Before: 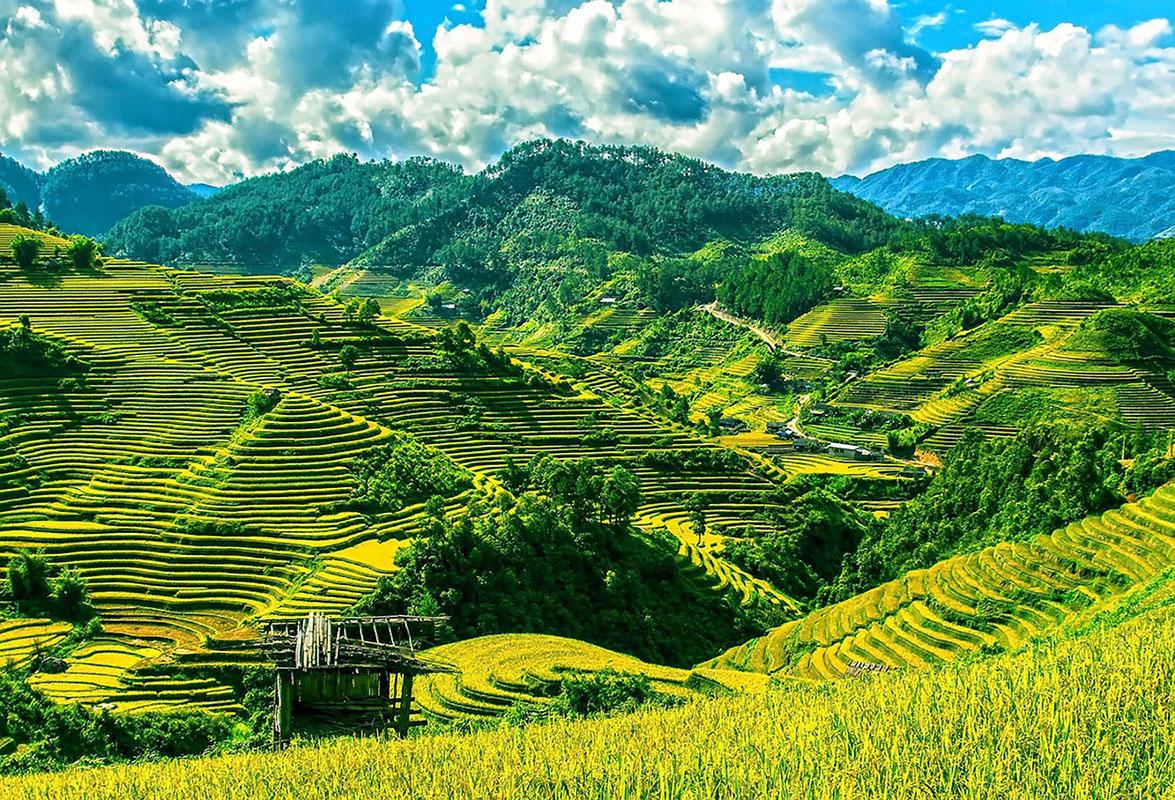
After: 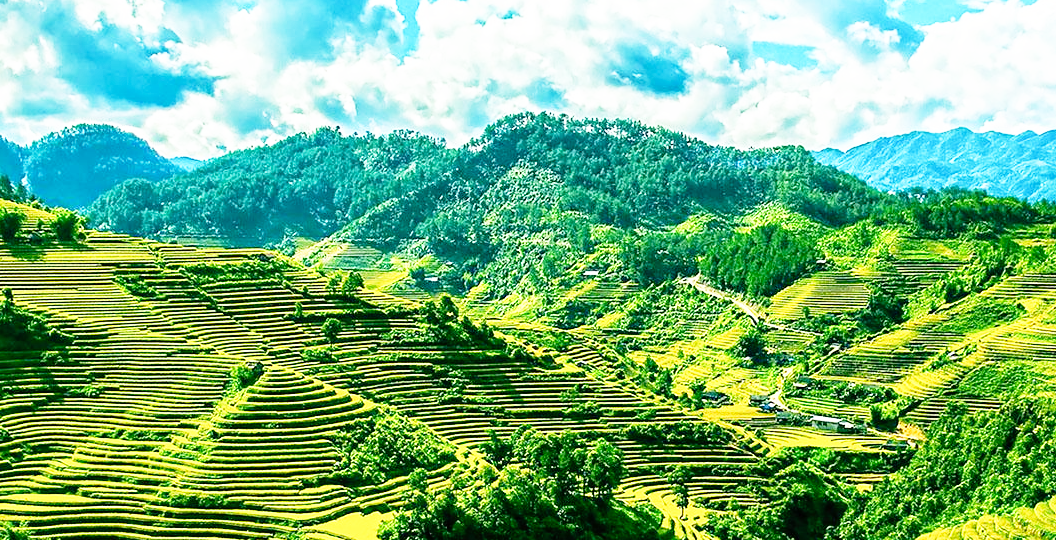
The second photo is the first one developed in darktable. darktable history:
crop: left 1.509%, top 3.452%, right 7.696%, bottom 28.452%
base curve: curves: ch0 [(0, 0) (0.012, 0.01) (0.073, 0.168) (0.31, 0.711) (0.645, 0.957) (1, 1)], preserve colors none
